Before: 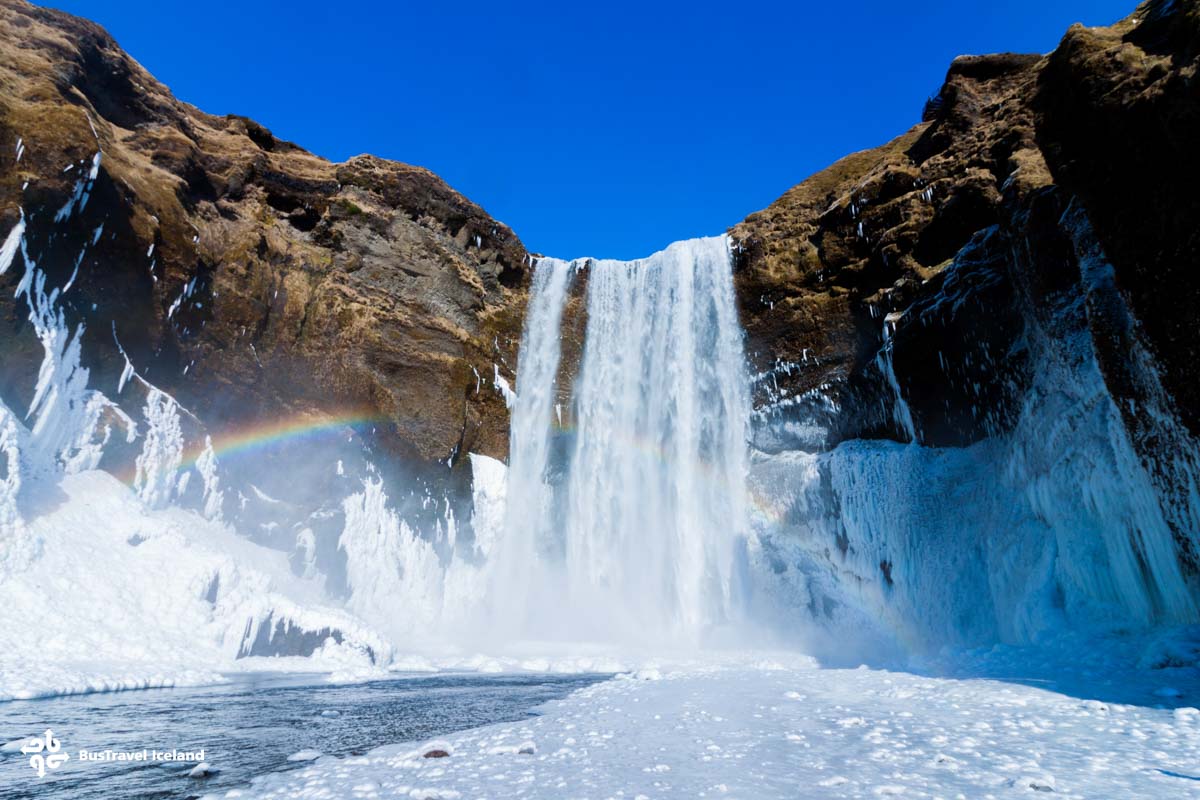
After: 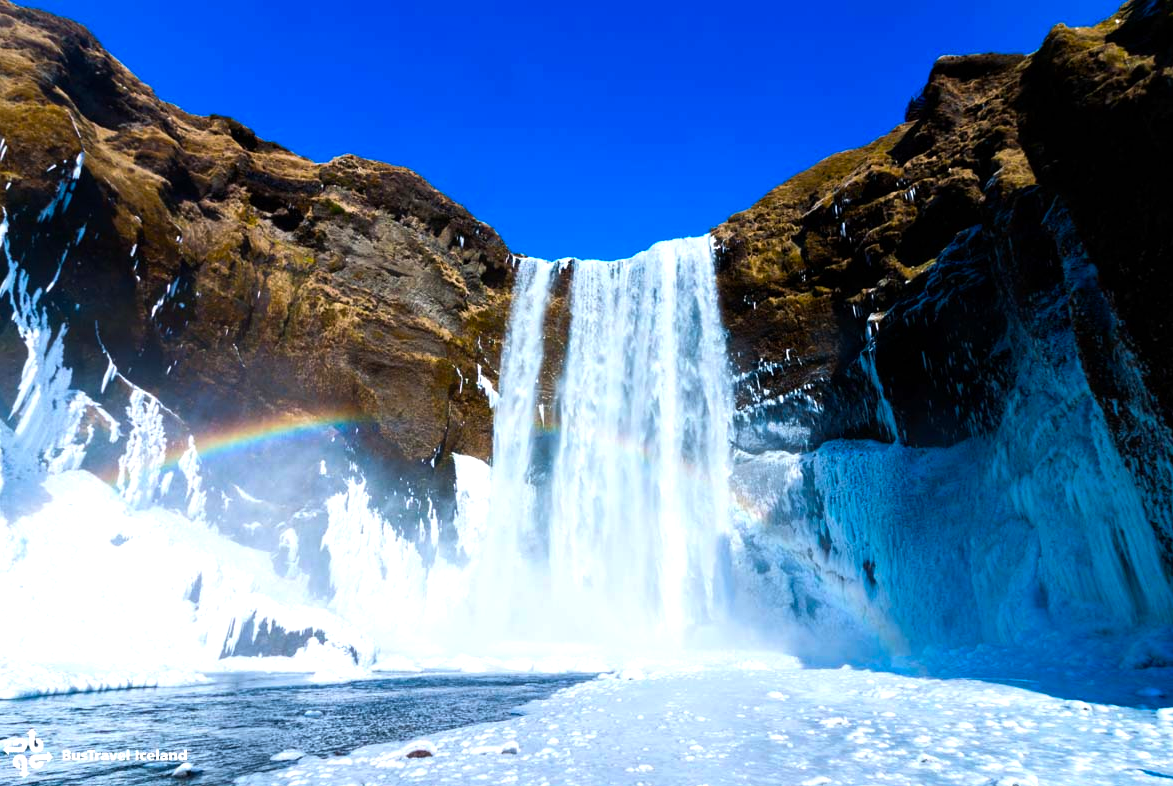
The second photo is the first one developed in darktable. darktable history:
color balance rgb: linear chroma grading › global chroma 25.551%, perceptual saturation grading › global saturation 12.374%, perceptual brilliance grading › highlights 13.951%, perceptual brilliance grading › shadows -18.593%, global vibrance 9.971%
crop and rotate: left 1.492%, right 0.728%, bottom 1.674%
tone equalizer: smoothing diameter 2.06%, edges refinement/feathering 15.14, mask exposure compensation -1.57 EV, filter diffusion 5
